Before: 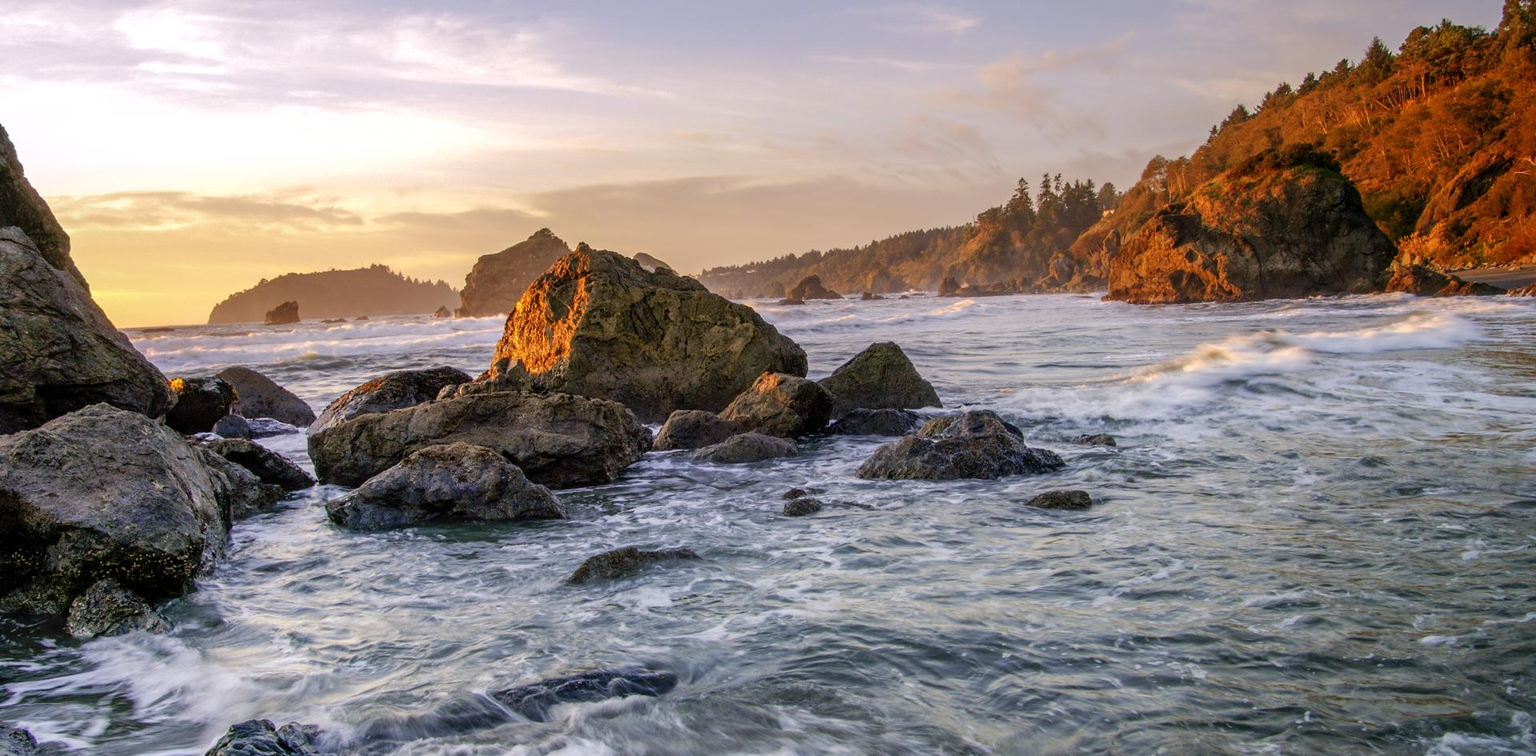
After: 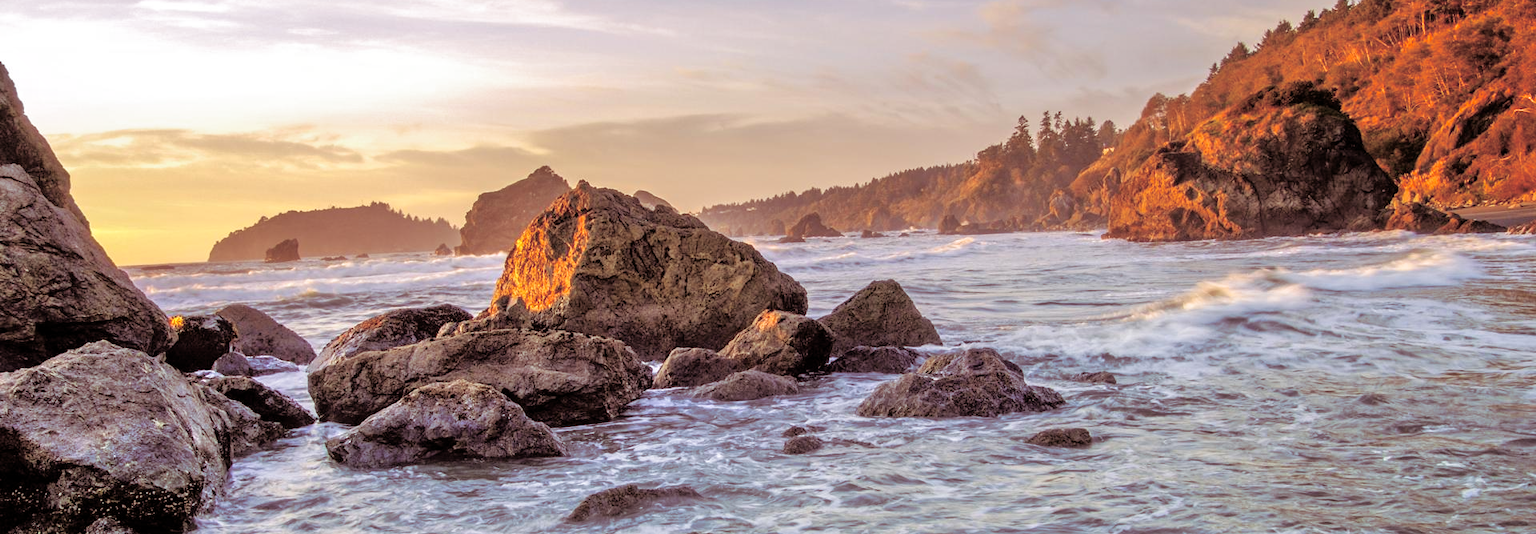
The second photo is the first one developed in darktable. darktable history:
crop and rotate: top 8.293%, bottom 20.996%
tone equalizer: -7 EV 0.15 EV, -6 EV 0.6 EV, -5 EV 1.15 EV, -4 EV 1.33 EV, -3 EV 1.15 EV, -2 EV 0.6 EV, -1 EV 0.15 EV, mask exposure compensation -0.5 EV
split-toning: shadows › saturation 0.41, highlights › saturation 0, compress 33.55%
